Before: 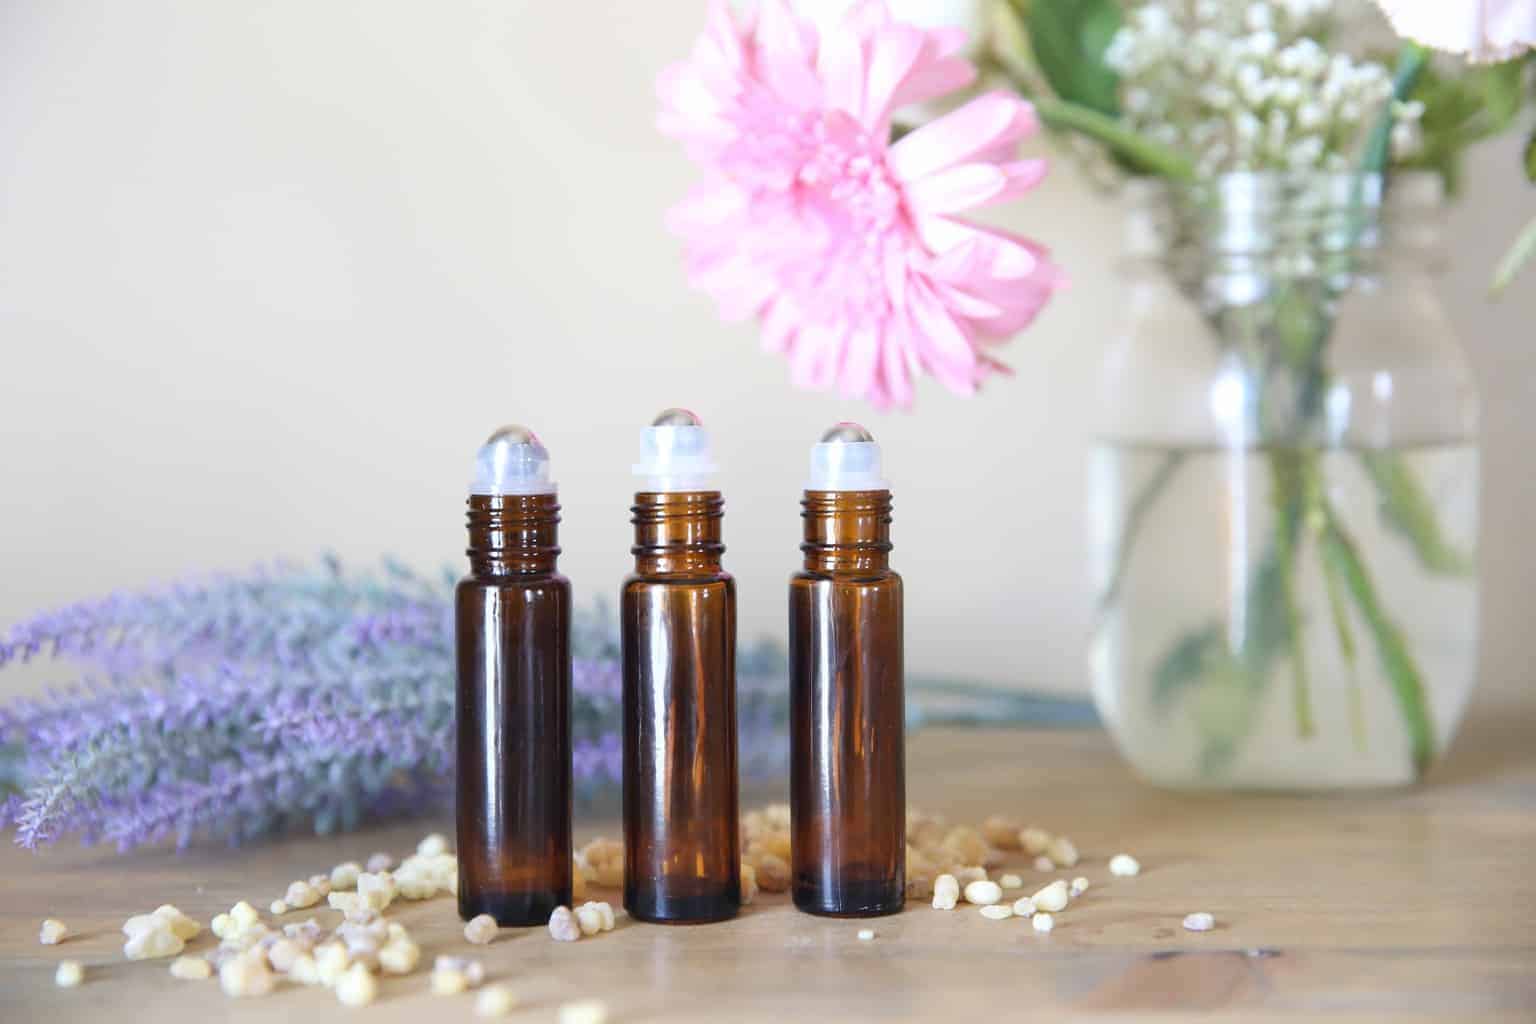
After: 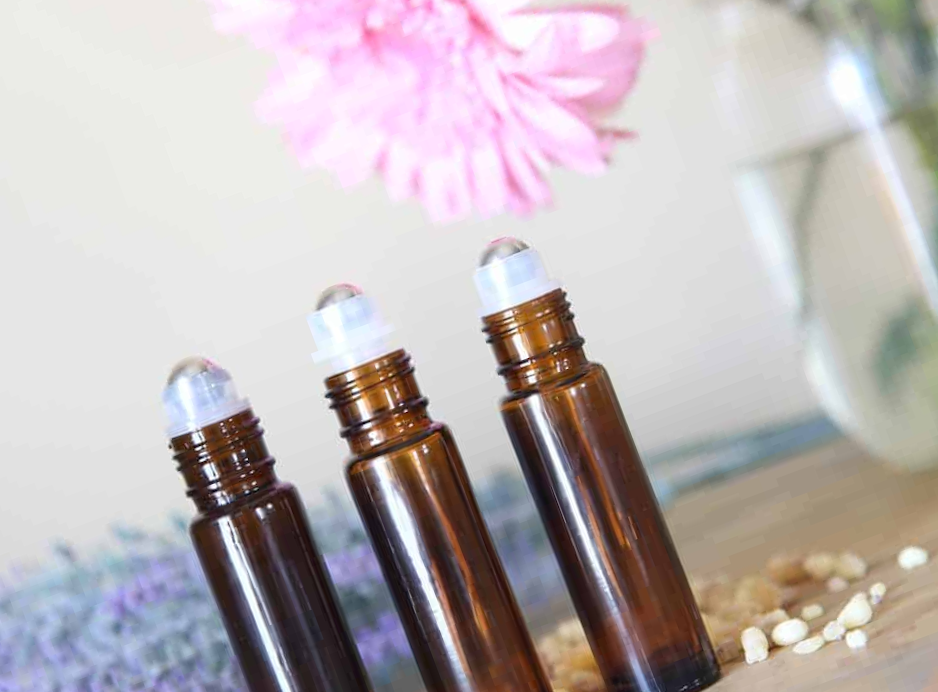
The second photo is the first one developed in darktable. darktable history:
contrast brightness saturation: contrast 0.073
crop and rotate: angle 20.51°, left 6.746%, right 3.916%, bottom 1.143%
